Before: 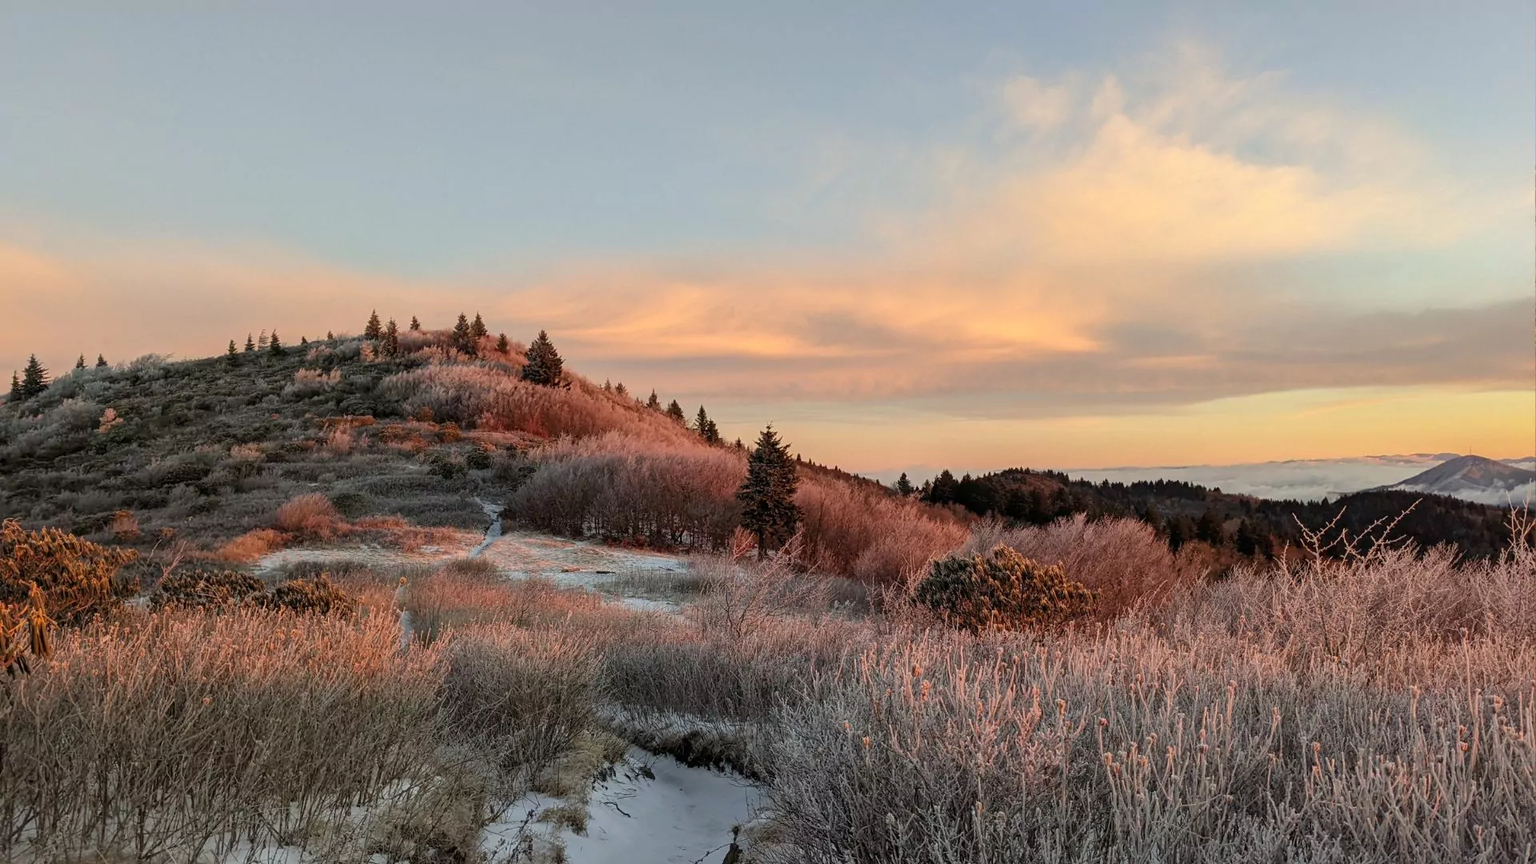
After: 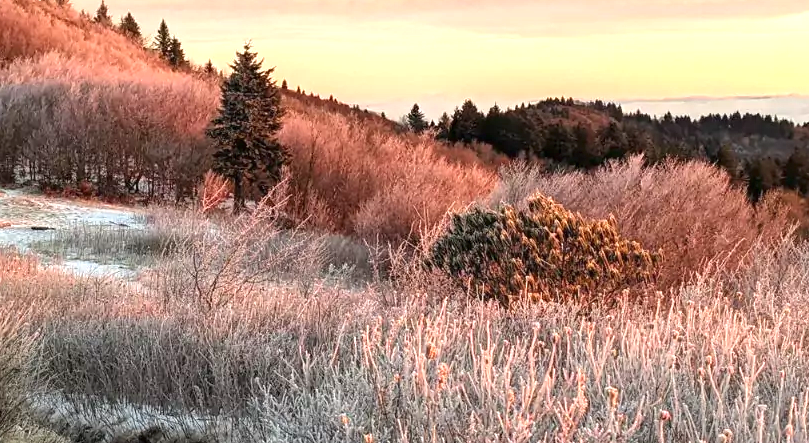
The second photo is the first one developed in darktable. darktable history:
exposure: black level correction 0, exposure 1.2 EV, compensate highlight preservation false
crop: left 37.221%, top 45.169%, right 20.63%, bottom 13.777%
